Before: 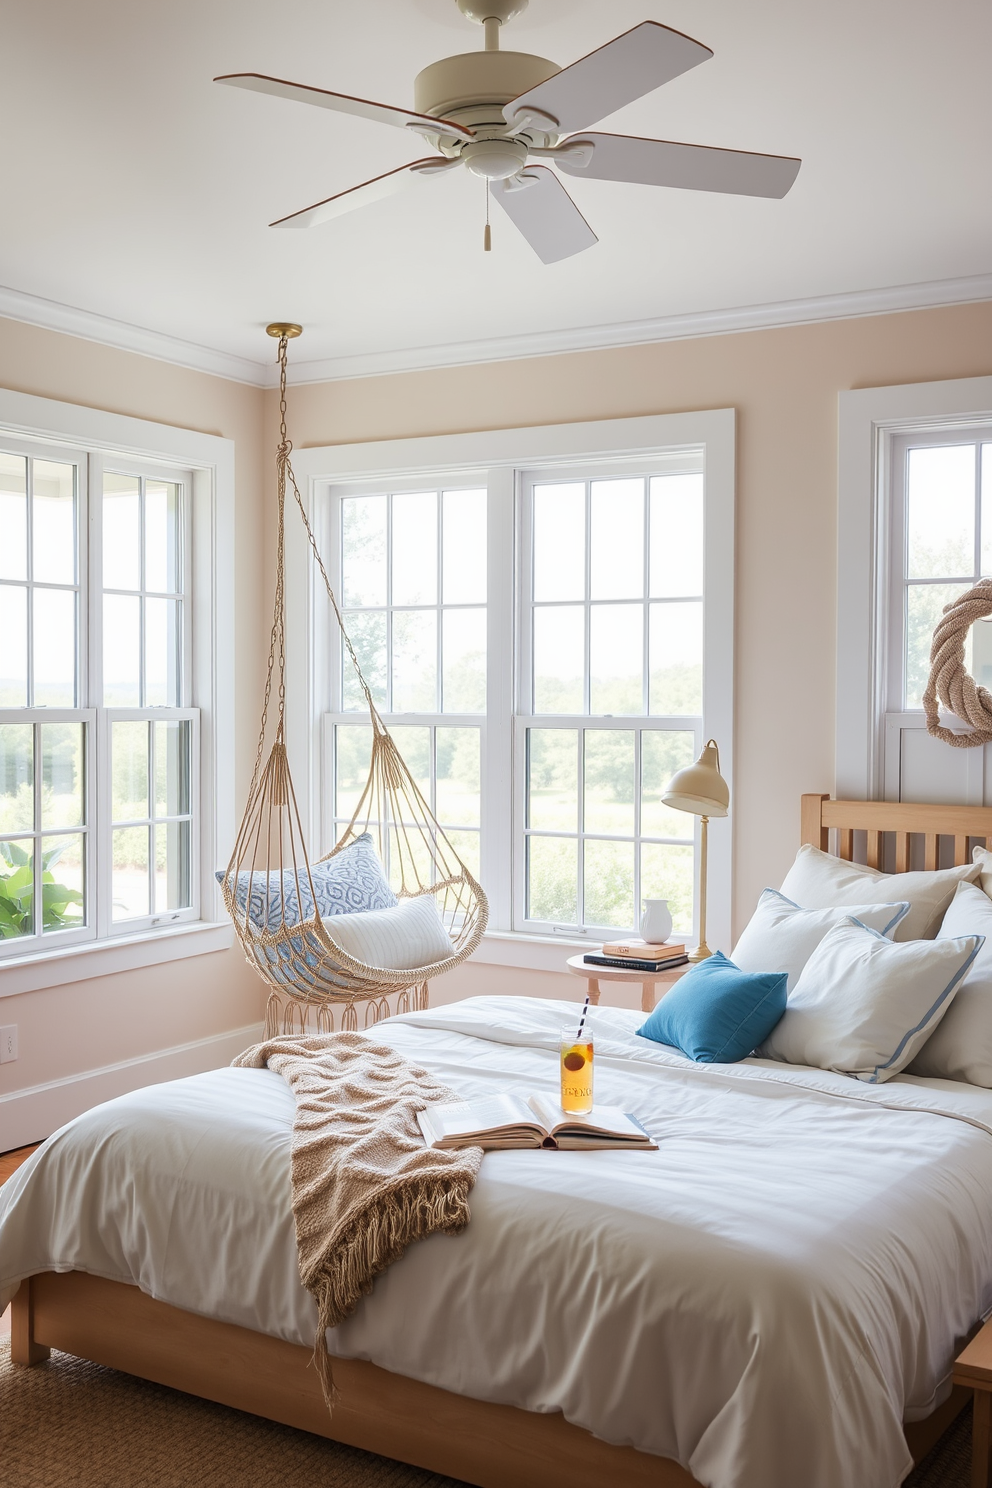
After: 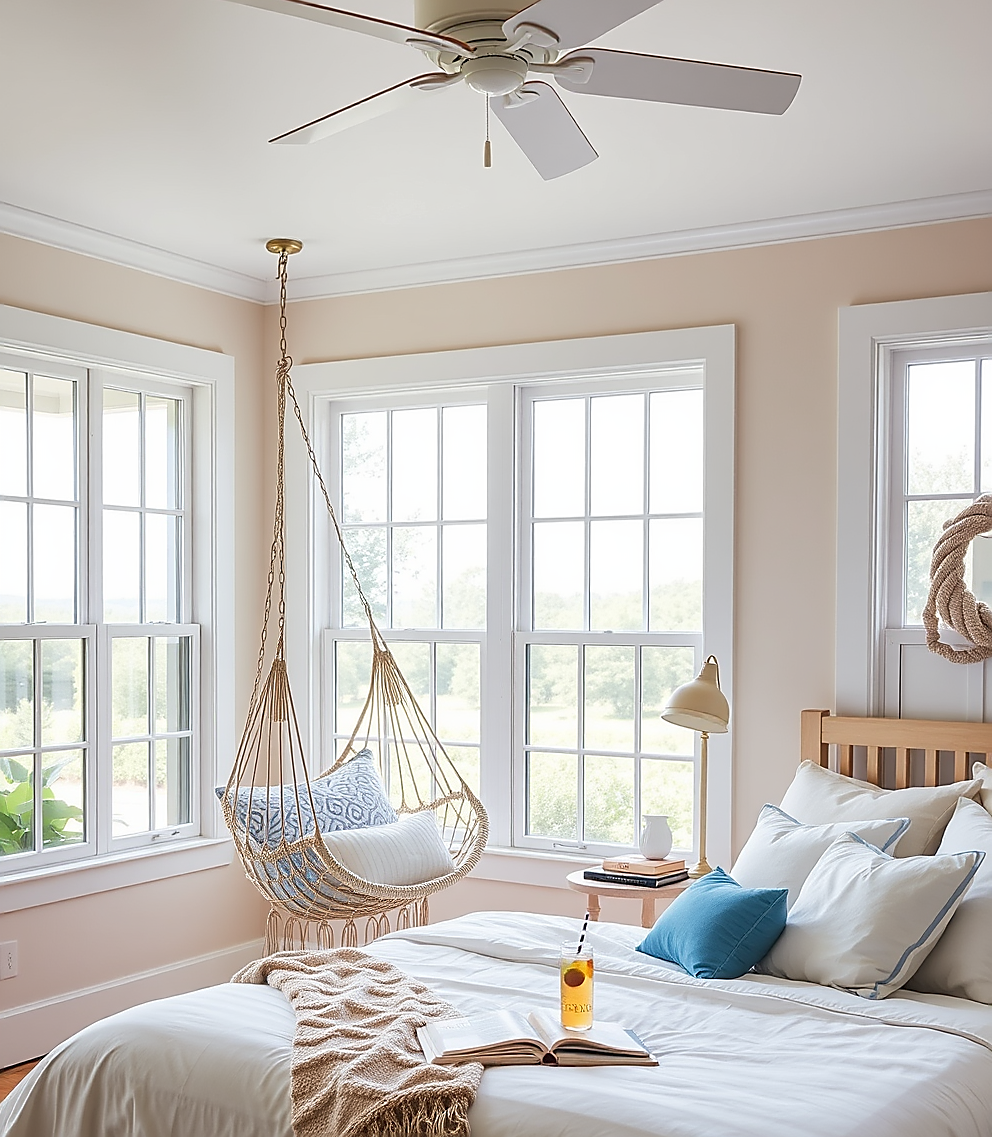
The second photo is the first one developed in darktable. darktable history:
sharpen: radius 1.4, amount 1.255, threshold 0.736
crop: top 5.697%, bottom 17.847%
tone equalizer: edges refinement/feathering 500, mask exposure compensation -1.57 EV, preserve details no
